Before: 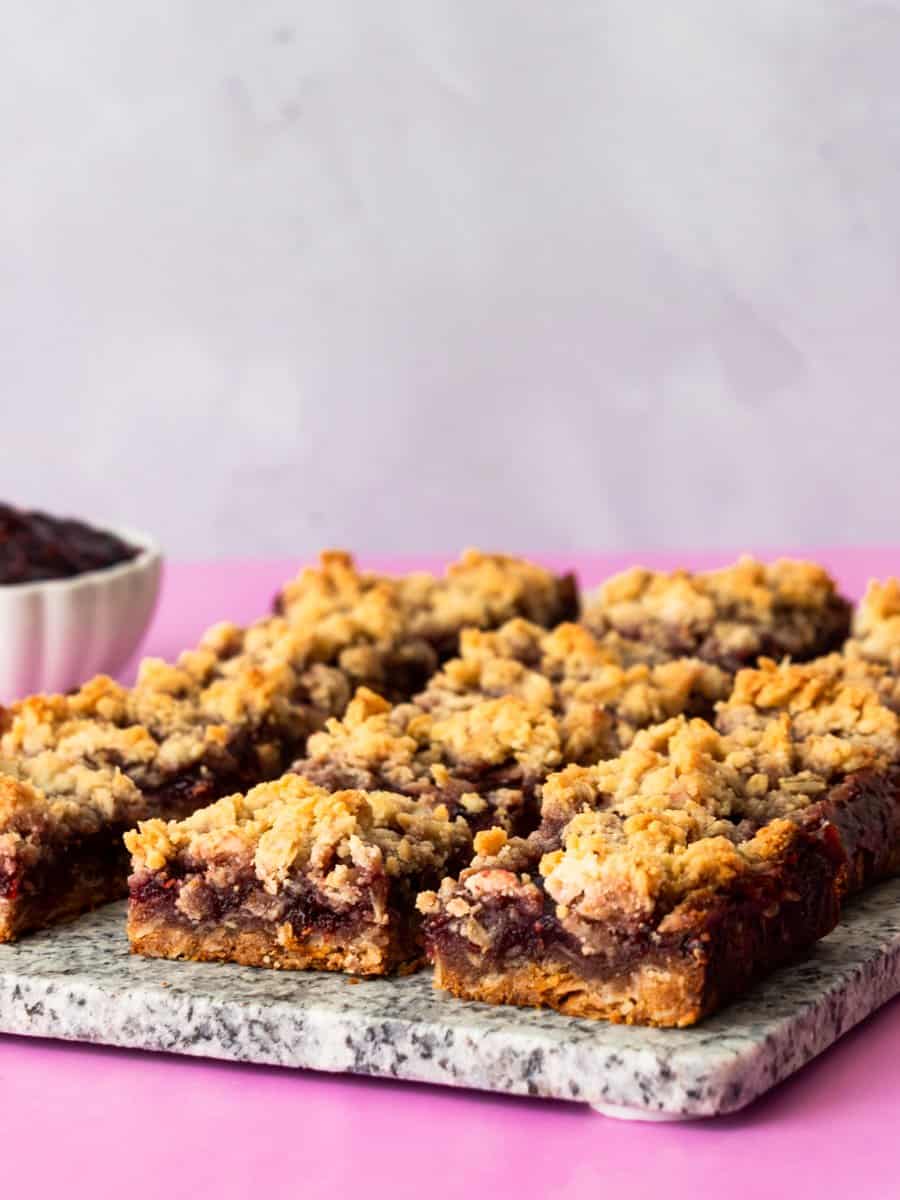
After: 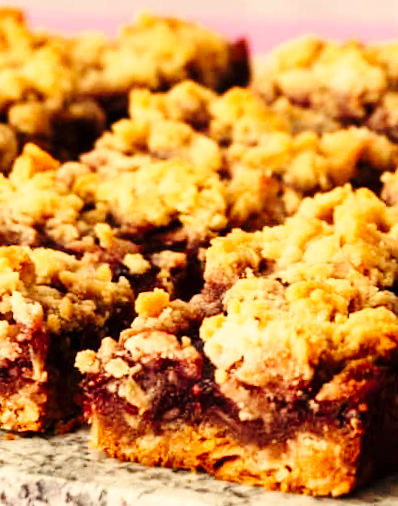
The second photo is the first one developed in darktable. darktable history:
rotate and perspective: rotation 2.27°, automatic cropping off
crop: left 37.221%, top 45.169%, right 20.63%, bottom 13.777%
white balance: red 1.138, green 0.996, blue 0.812
base curve: curves: ch0 [(0, 0) (0.036, 0.025) (0.121, 0.166) (0.206, 0.329) (0.605, 0.79) (1, 1)], preserve colors none
